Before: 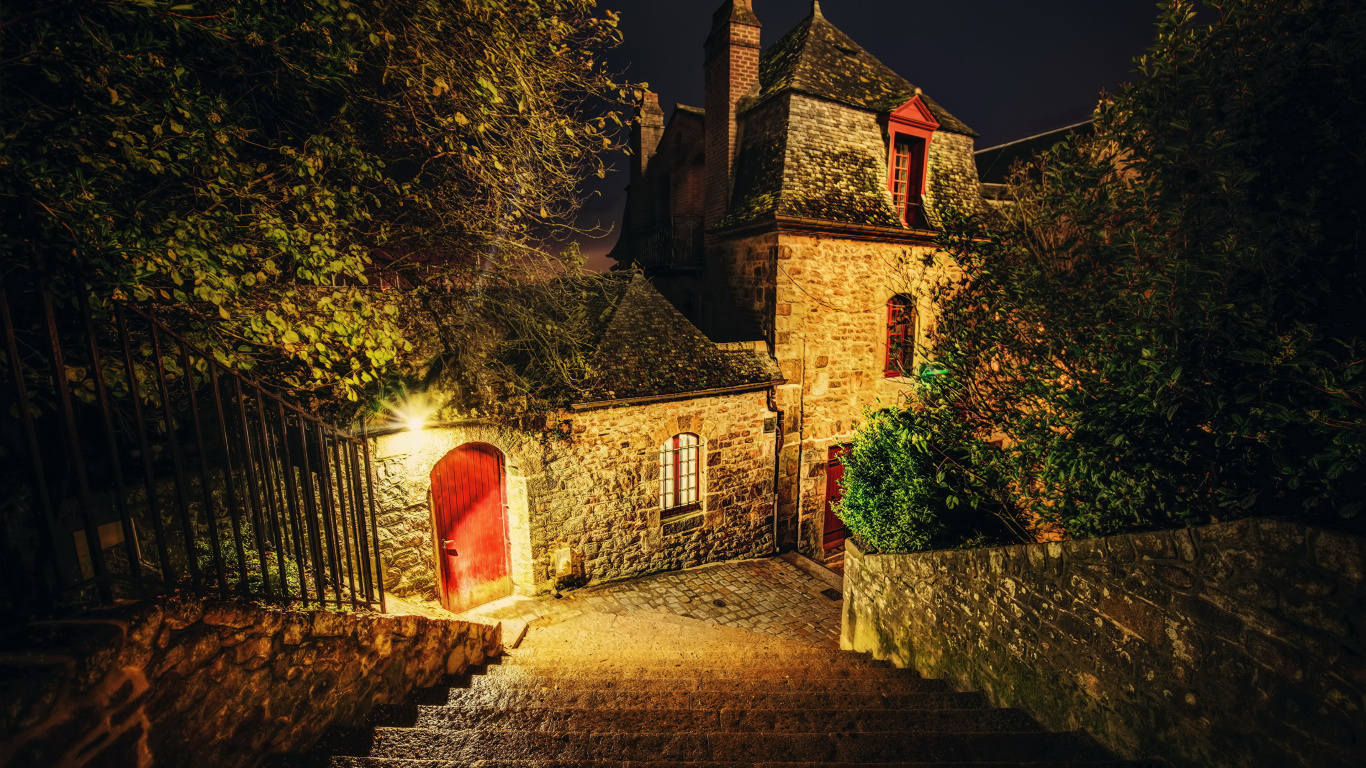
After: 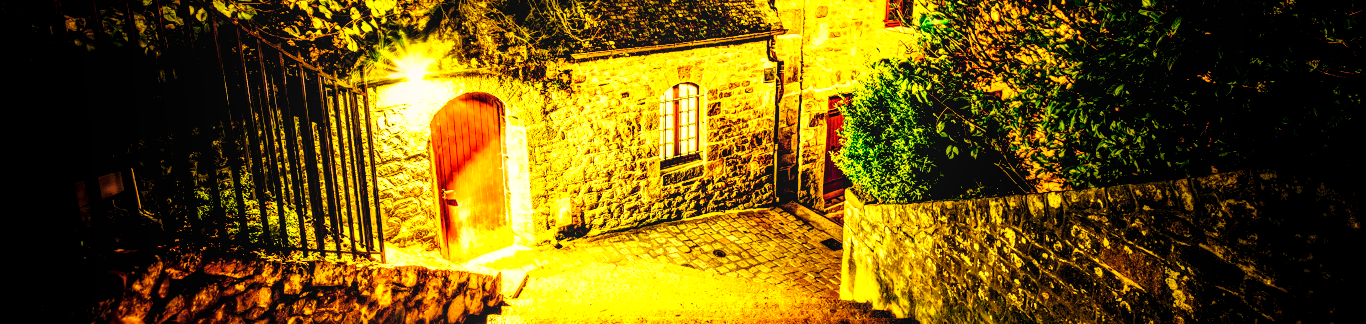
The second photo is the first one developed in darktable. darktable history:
base curve: curves: ch0 [(0, 0) (0.028, 0.03) (0.121, 0.232) (0.46, 0.748) (0.859, 0.968) (1, 1)], preserve colors none
color balance rgb: perceptual saturation grading › global saturation 20%, perceptual saturation grading › highlights -14.066%, perceptual saturation grading › shadows 49.52%, global vibrance 50.116%
local contrast: detail 109%
color zones: curves: ch0 [(0, 0.558) (0.143, 0.559) (0.286, 0.529) (0.429, 0.505) (0.571, 0.5) (0.714, 0.5) (0.857, 0.5) (1, 0.558)]; ch1 [(0, 0.469) (0.01, 0.469) (0.12, 0.446) (0.248, 0.469) (0.5, 0.5) (0.748, 0.5) (0.99, 0.469) (1, 0.469)]
tone equalizer: edges refinement/feathering 500, mask exposure compensation -1.57 EV, preserve details no
crop: top 45.623%, bottom 12.144%
exposure: black level correction 0.012, exposure 0.702 EV, compensate highlight preservation false
